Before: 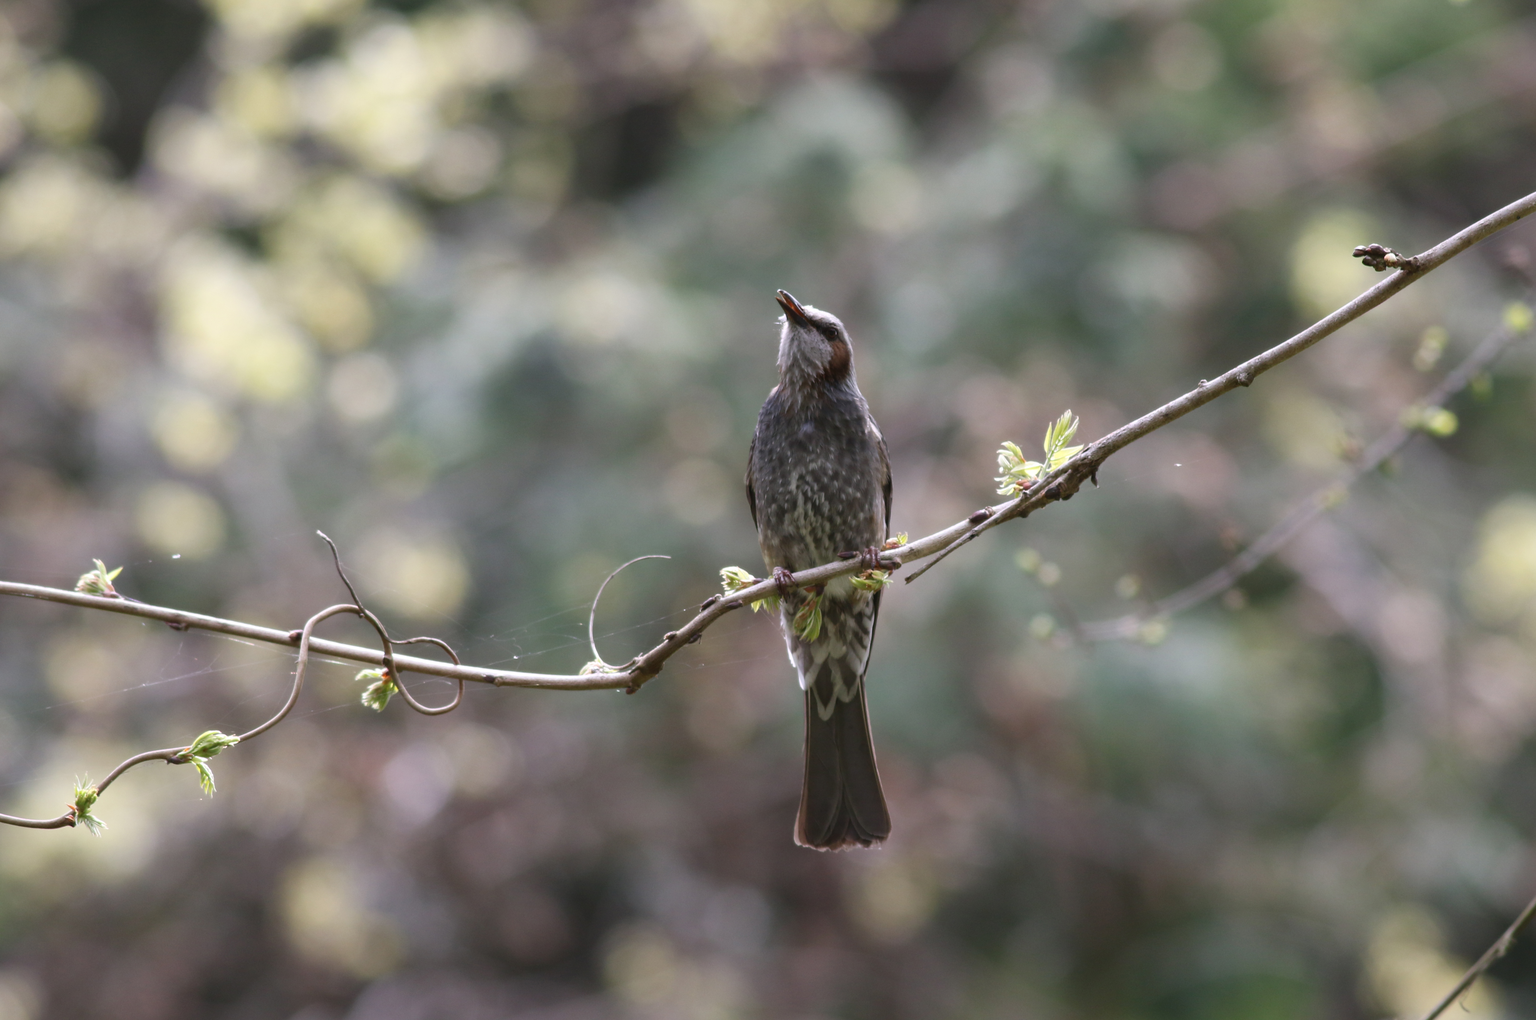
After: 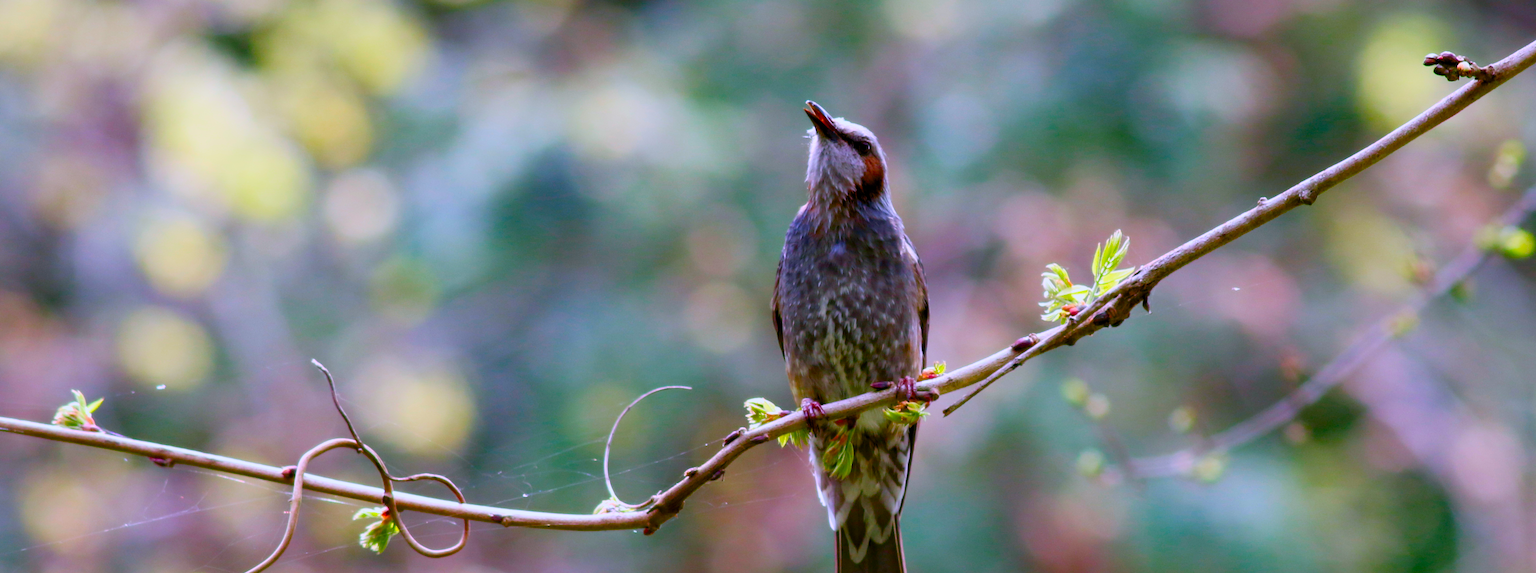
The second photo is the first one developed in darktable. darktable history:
exposure: black level correction 0.011, exposure -0.478 EV, compensate highlight preservation false
color calibration: illuminant as shot in camera, x 0.358, y 0.373, temperature 4628.91 K
color balance rgb: perceptual saturation grading › global saturation 20%, perceptual saturation grading › highlights -25%, perceptual saturation grading › shadows 50.52%, global vibrance 40.24%
contrast brightness saturation: contrast 0.2, brightness 0.2, saturation 0.8
crop: left 1.744%, top 19.225%, right 5.069%, bottom 28.357%
